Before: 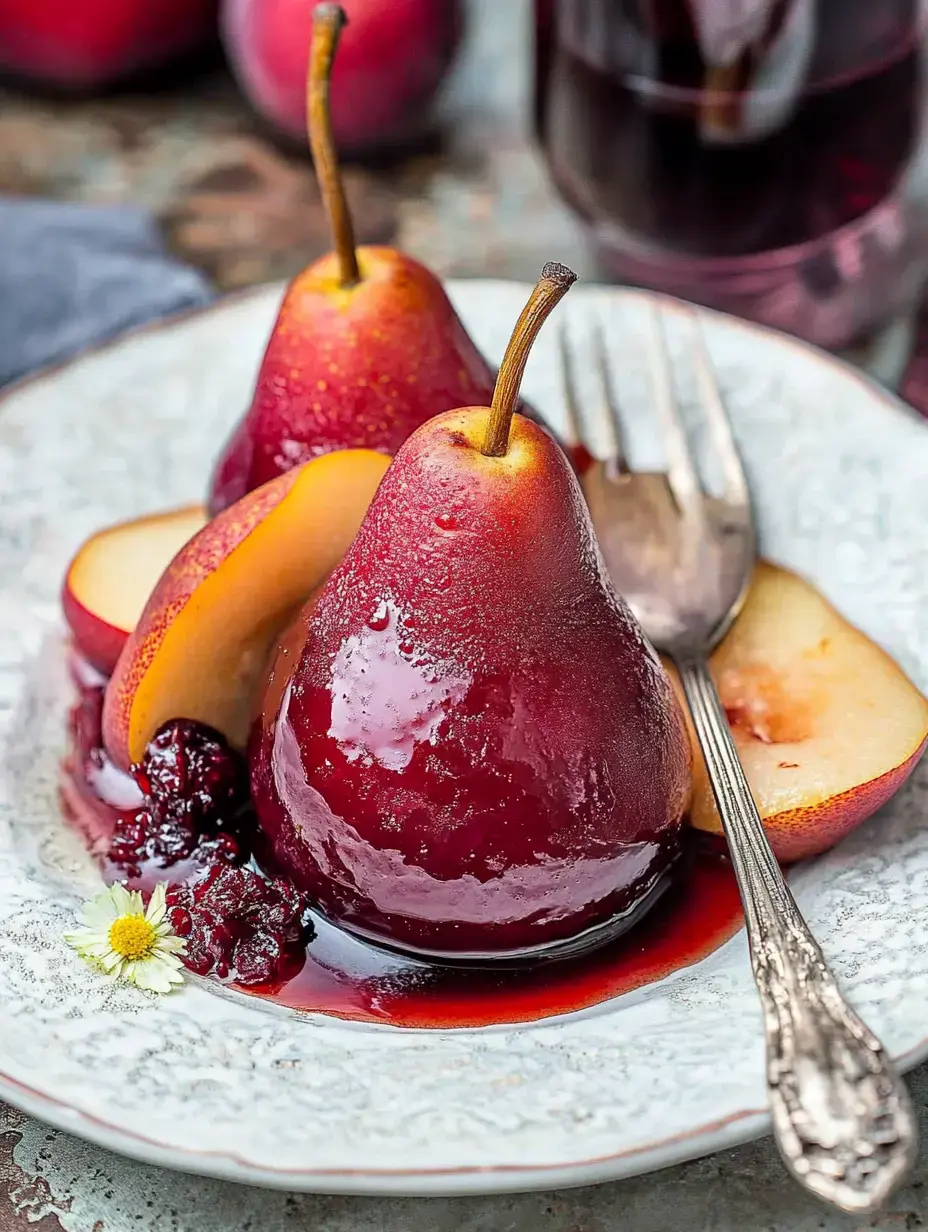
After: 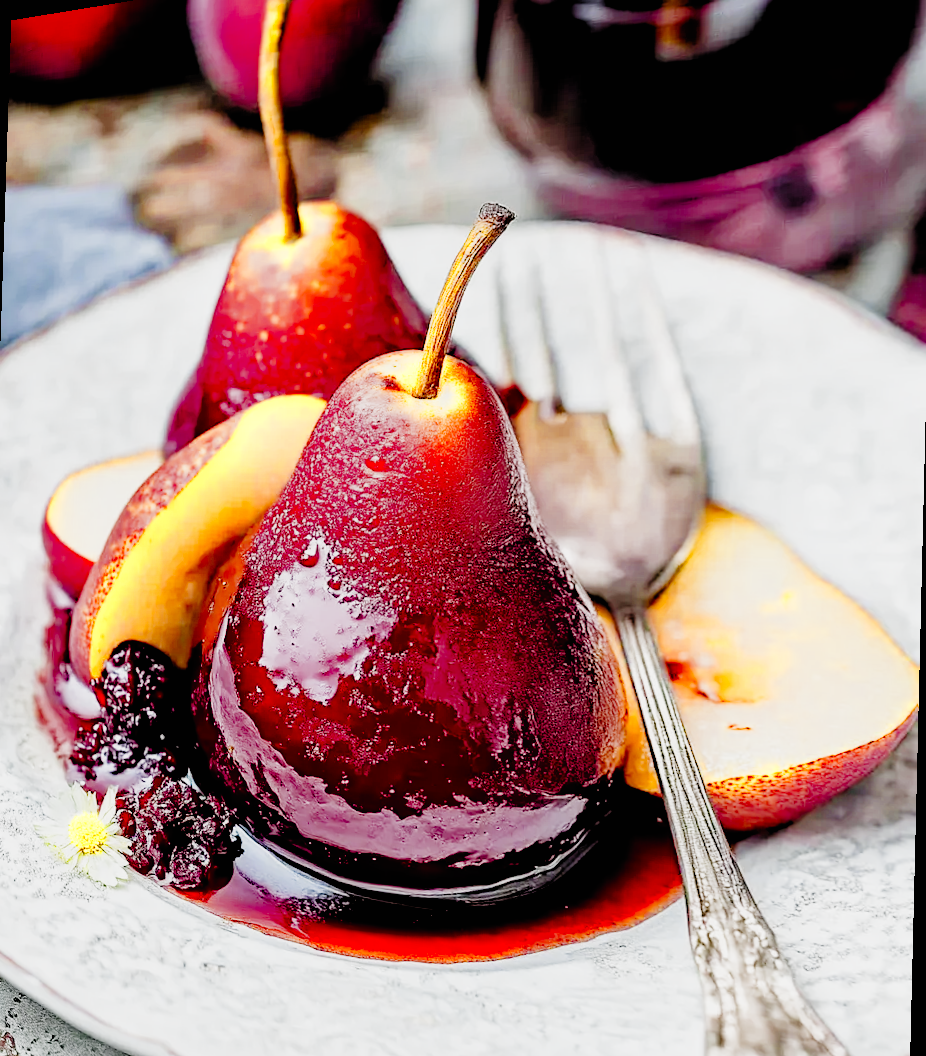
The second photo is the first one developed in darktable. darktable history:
rotate and perspective: rotation 1.69°, lens shift (vertical) -0.023, lens shift (horizontal) -0.291, crop left 0.025, crop right 0.988, crop top 0.092, crop bottom 0.842
filmic rgb: black relative exposure -2.85 EV, white relative exposure 4.56 EV, hardness 1.77, contrast 1.25, preserve chrominance no, color science v5 (2021)
color zones: curves: ch0 [(0.004, 0.305) (0.261, 0.623) (0.389, 0.399) (0.708, 0.571) (0.947, 0.34)]; ch1 [(0.025, 0.645) (0.229, 0.584) (0.326, 0.551) (0.484, 0.262) (0.757, 0.643)]
exposure: exposure 0.95 EV, compensate highlight preservation false
